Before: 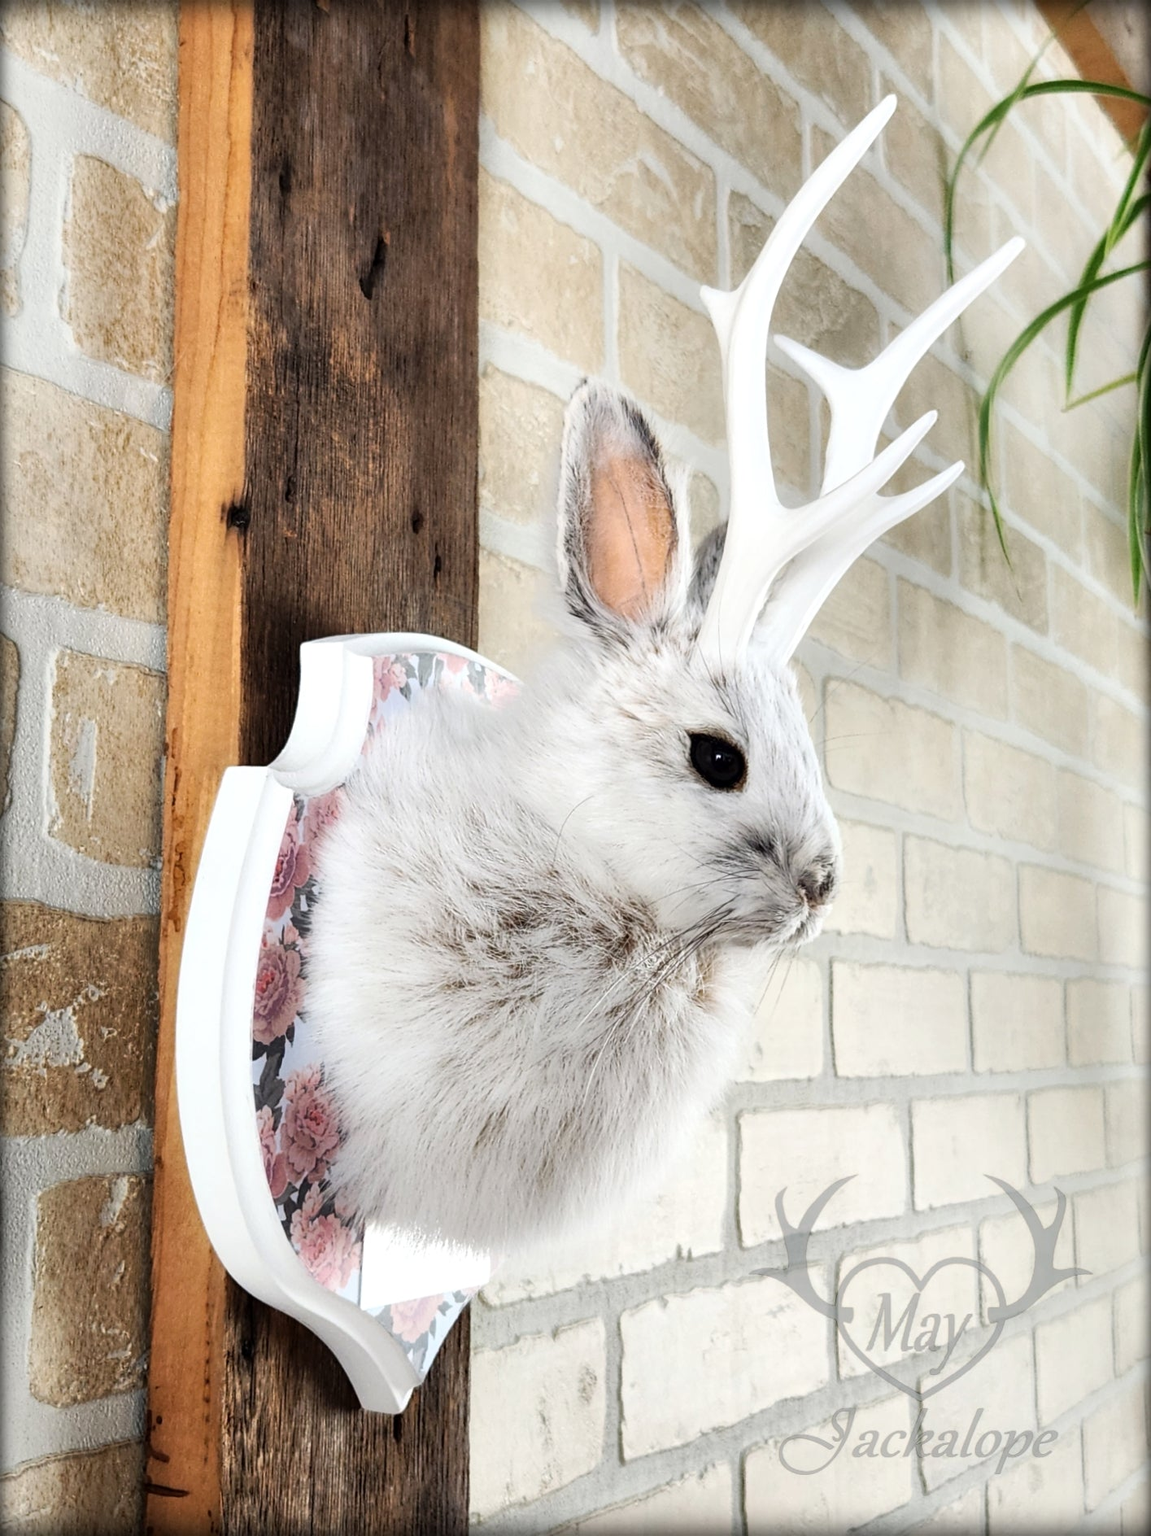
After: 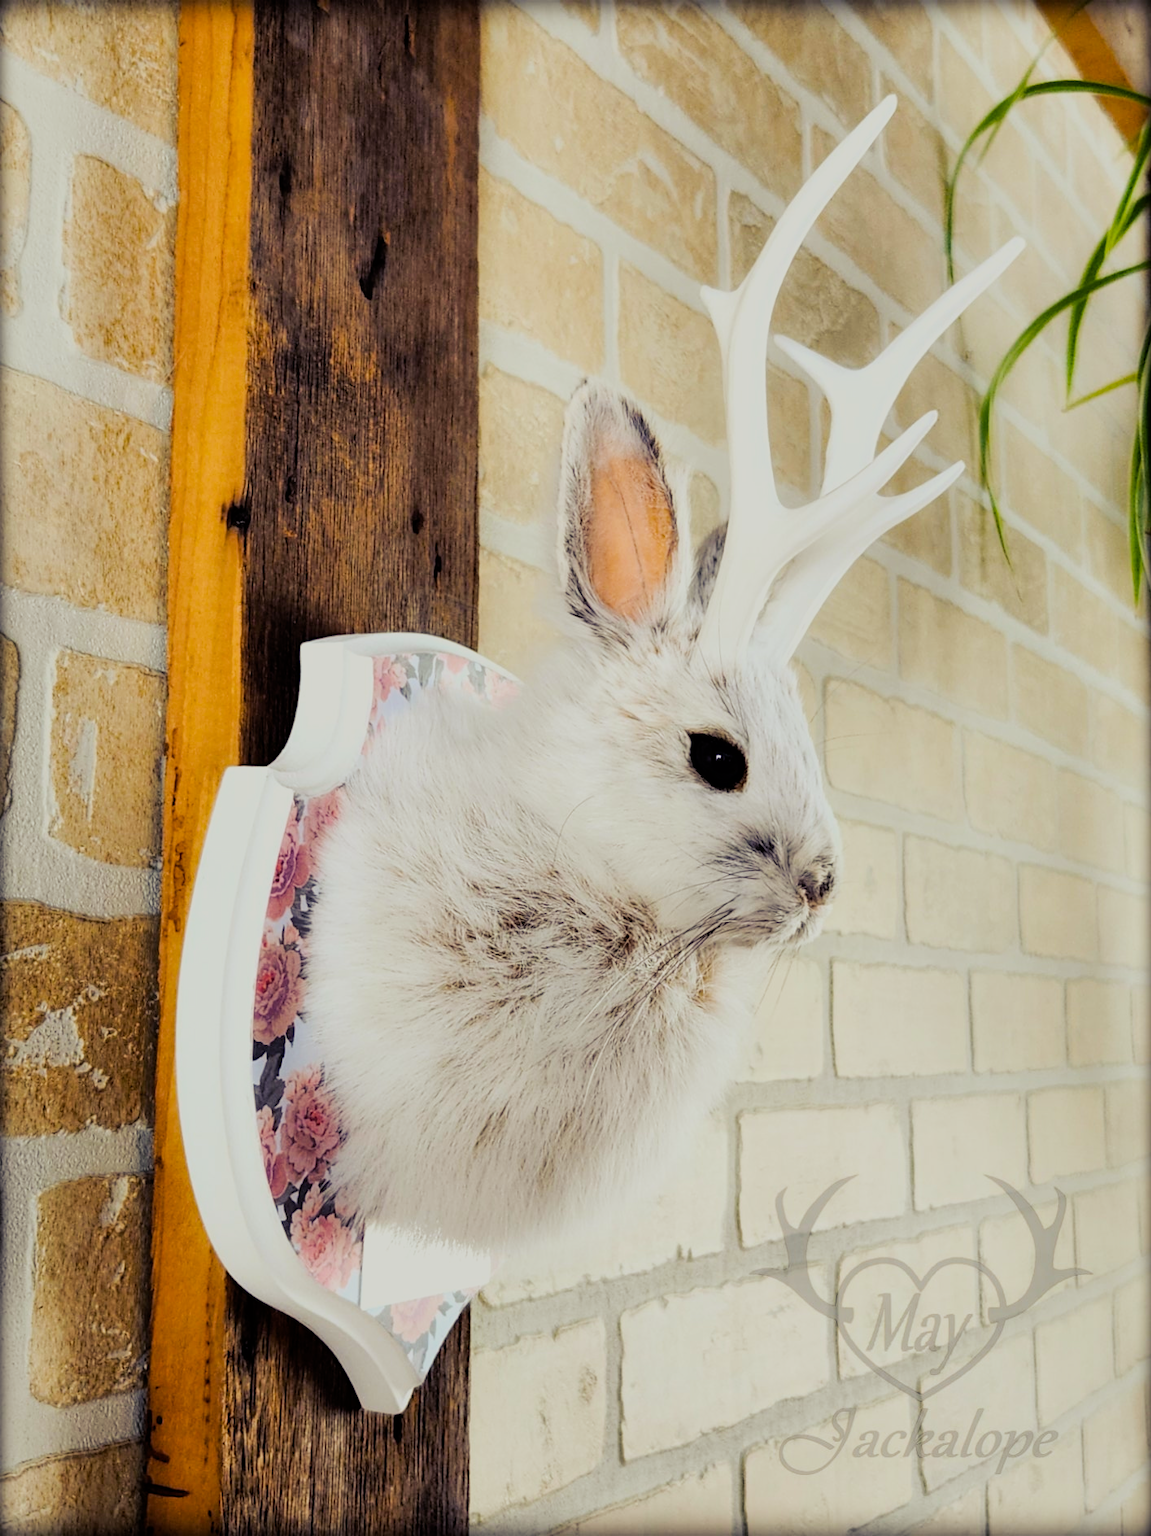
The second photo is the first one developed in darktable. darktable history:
filmic rgb: black relative exposure -7.65 EV, white relative exposure 4.56 EV, threshold 5.99 EV, hardness 3.61, enable highlight reconstruction true
color balance rgb: shadows lift › luminance -28.901%, shadows lift › chroma 14.73%, shadows lift › hue 267.59°, power › chroma 2.478%, power › hue 69.42°, linear chroma grading › global chroma 14.933%, perceptual saturation grading › global saturation 25.603%
